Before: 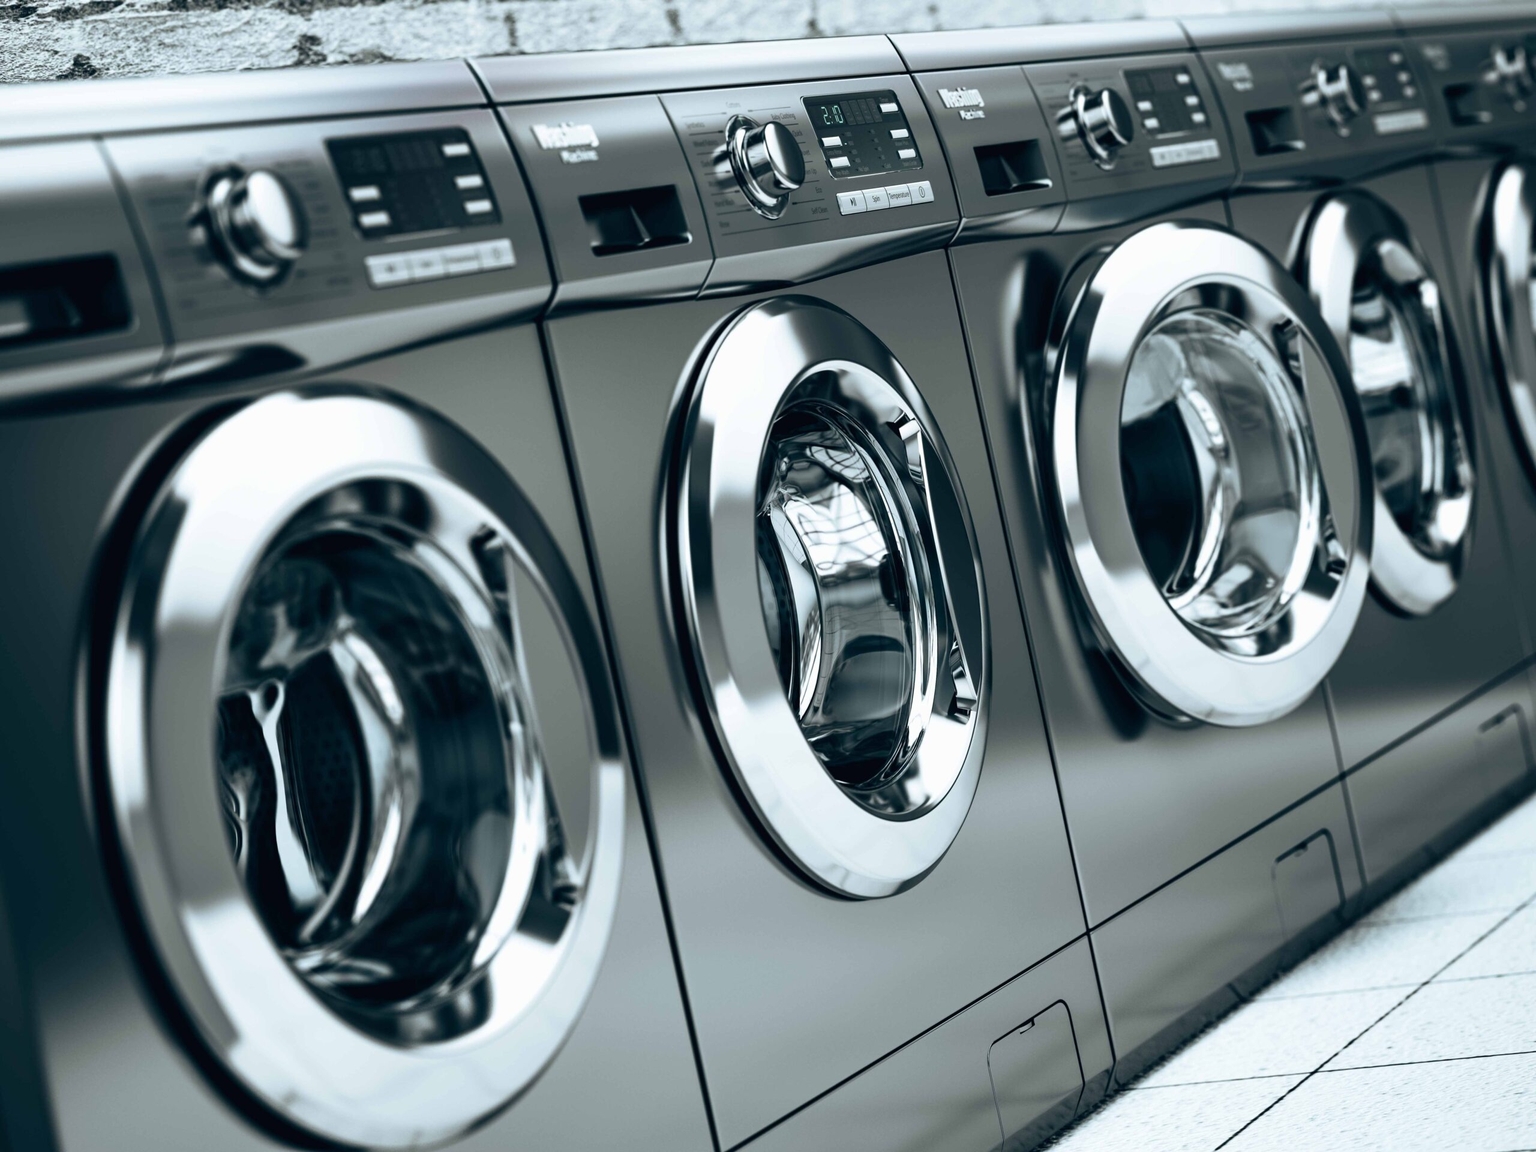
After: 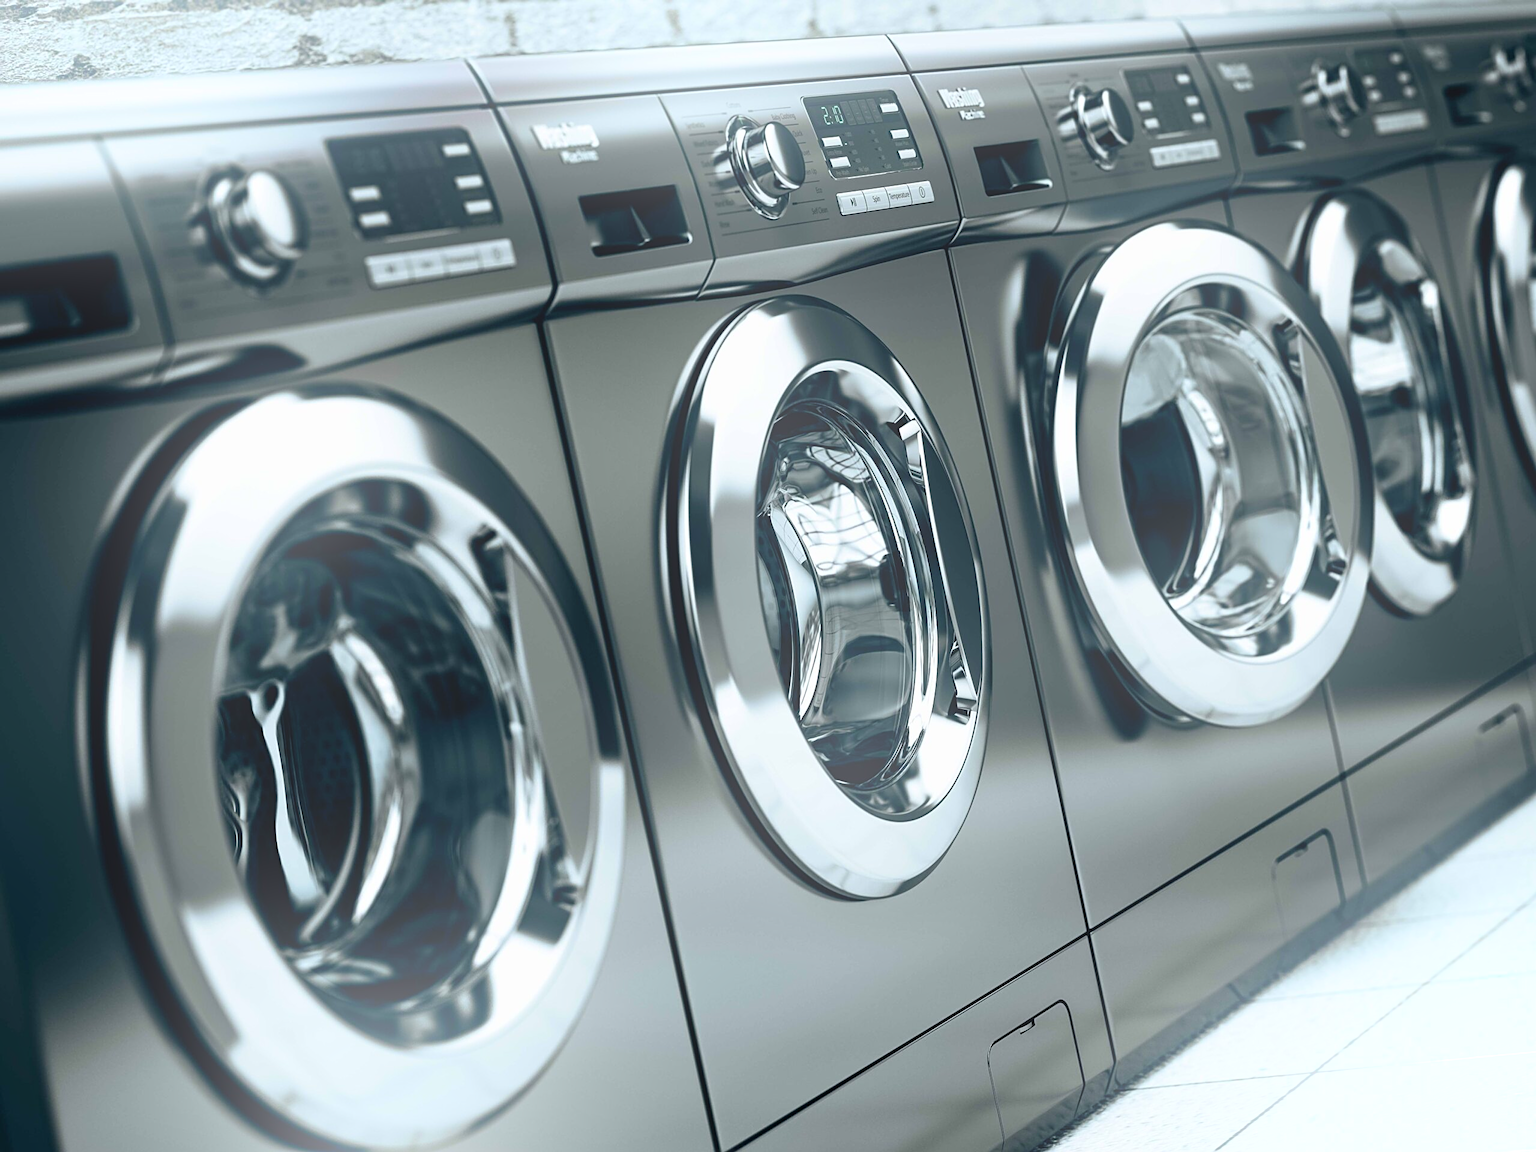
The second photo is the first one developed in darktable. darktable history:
fill light: on, module defaults
tone equalizer: on, module defaults
sharpen: on, module defaults
bloom: size 38%, threshold 95%, strength 30%
